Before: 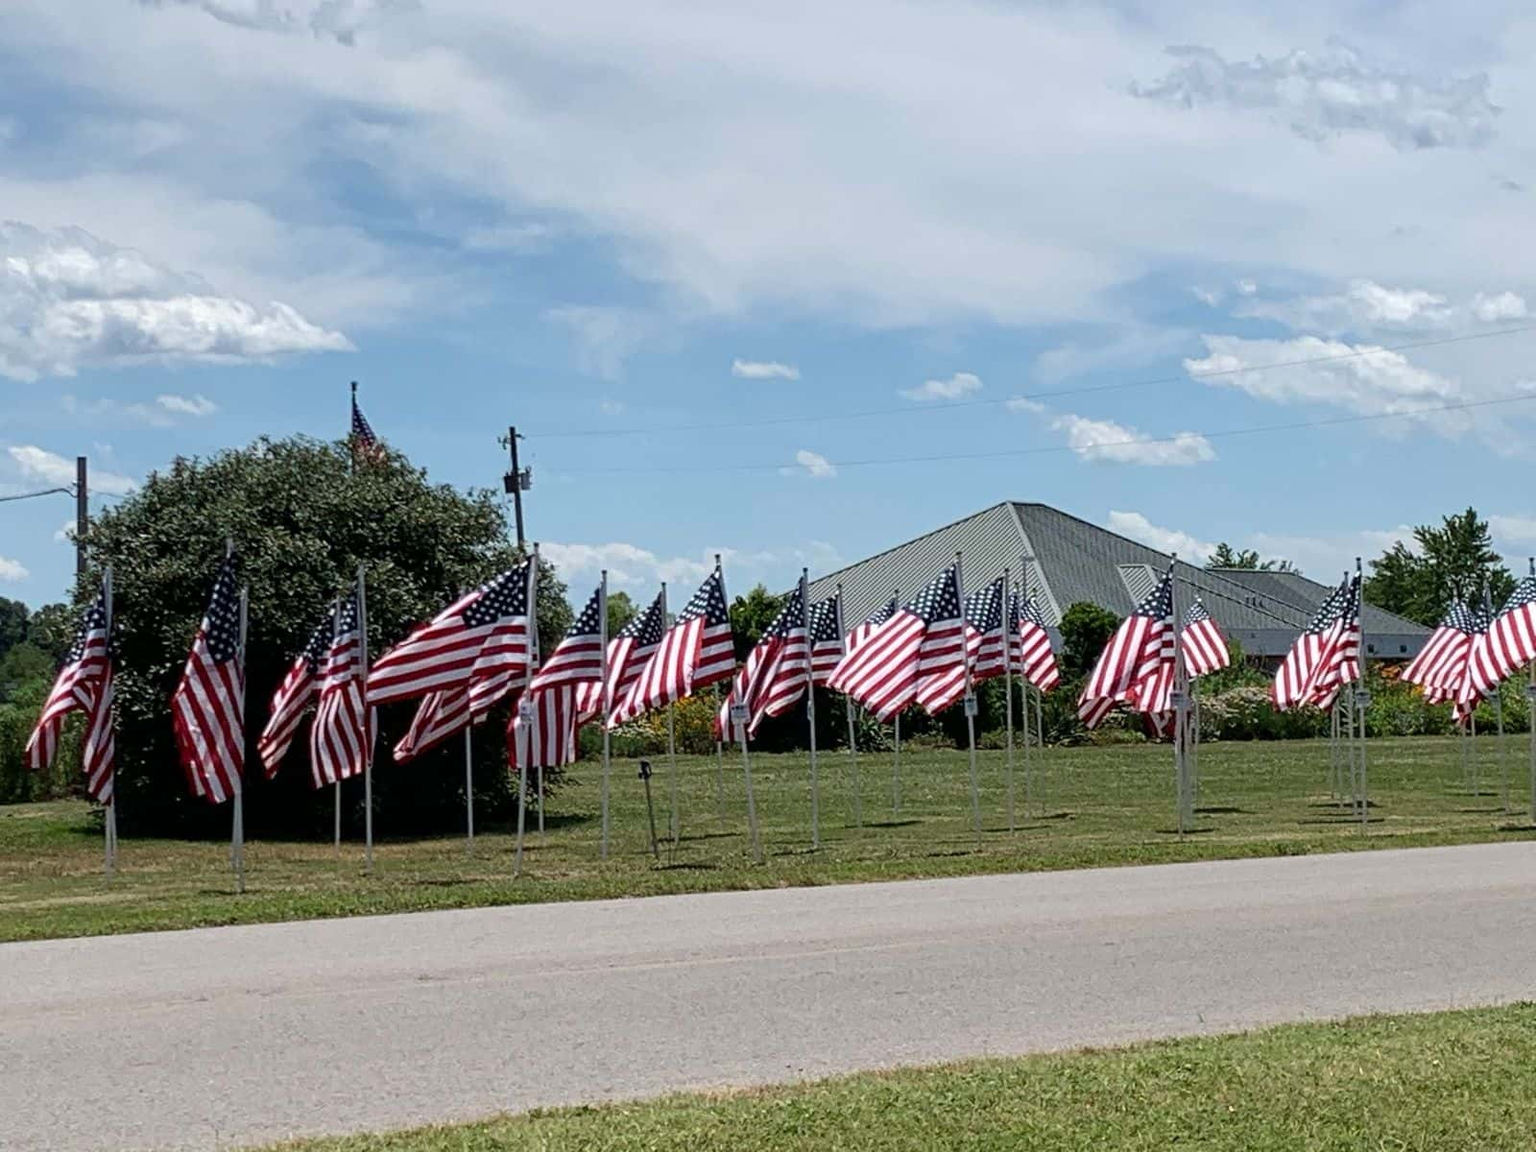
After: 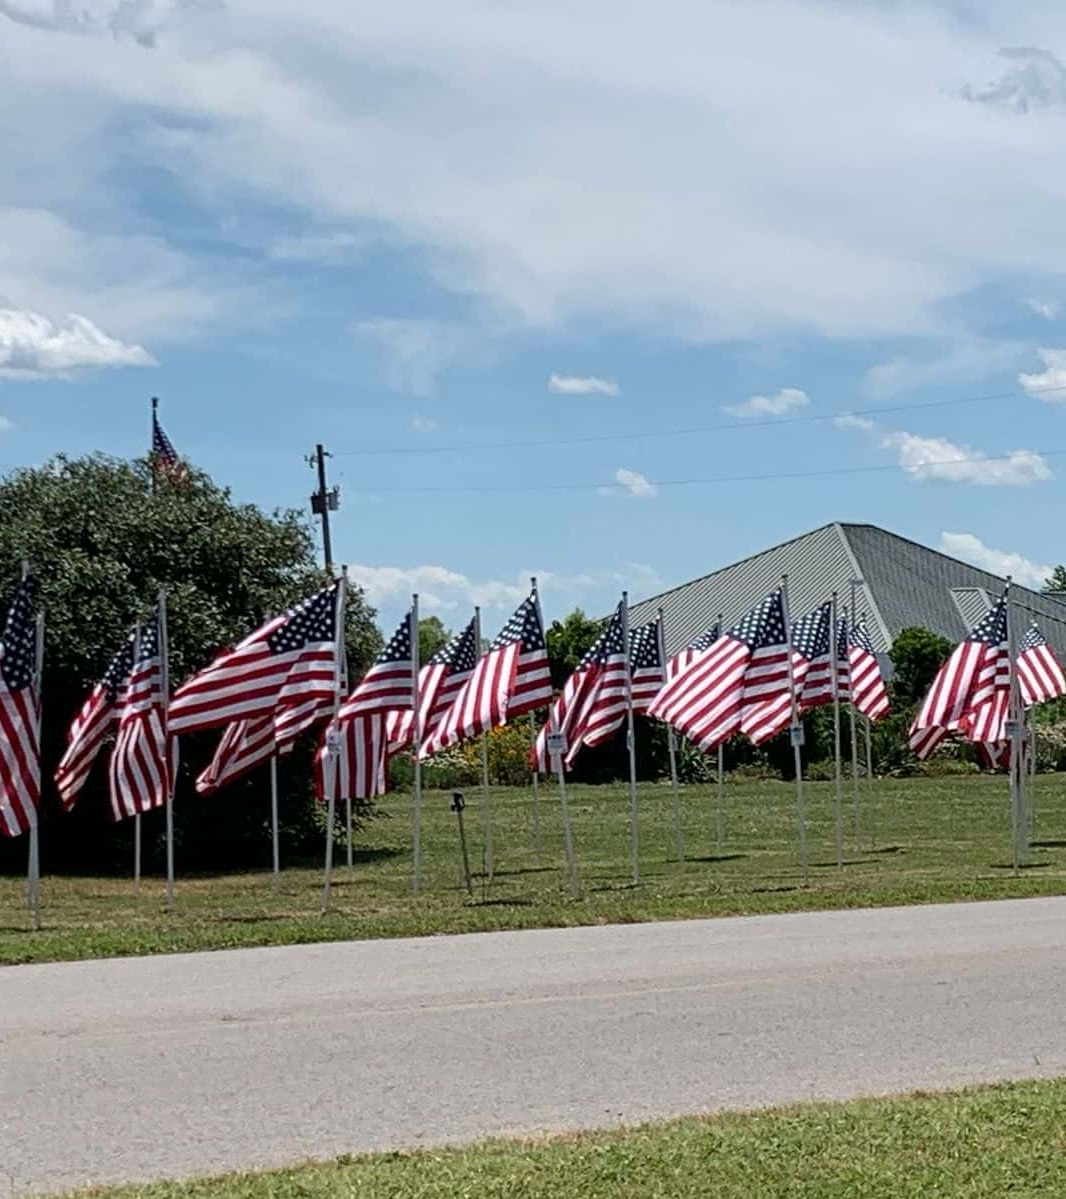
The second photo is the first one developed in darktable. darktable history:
crop and rotate: left 13.453%, right 19.886%
